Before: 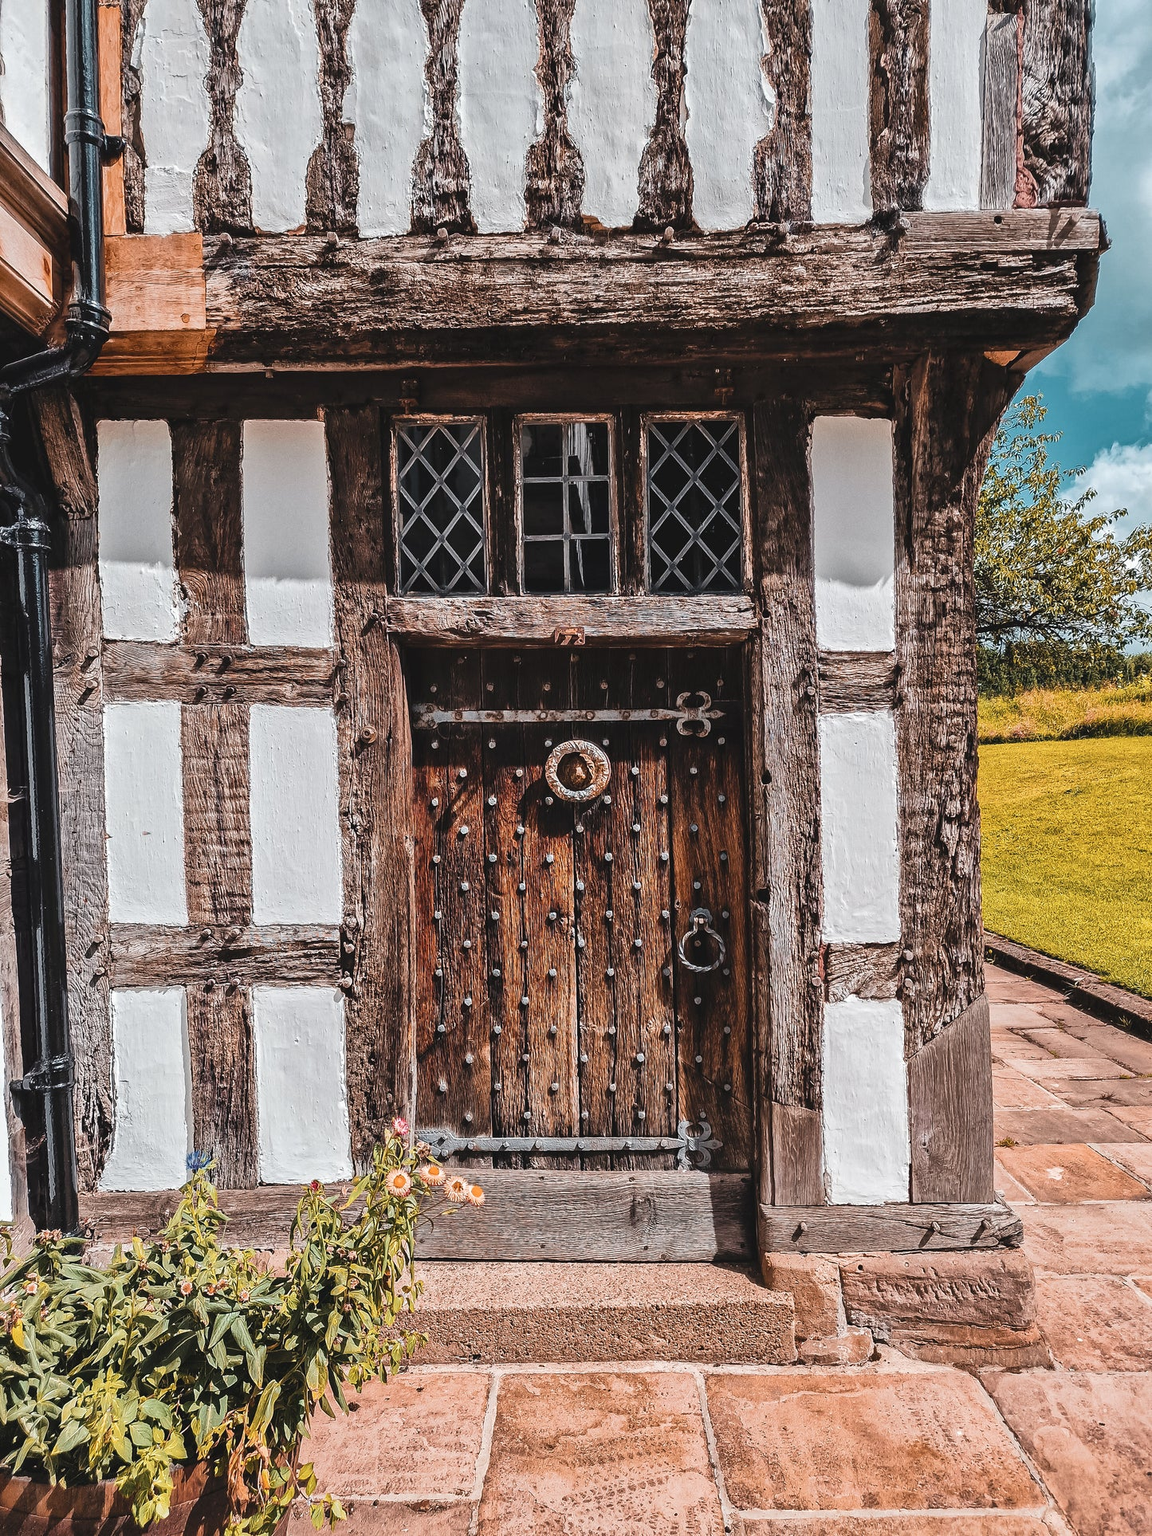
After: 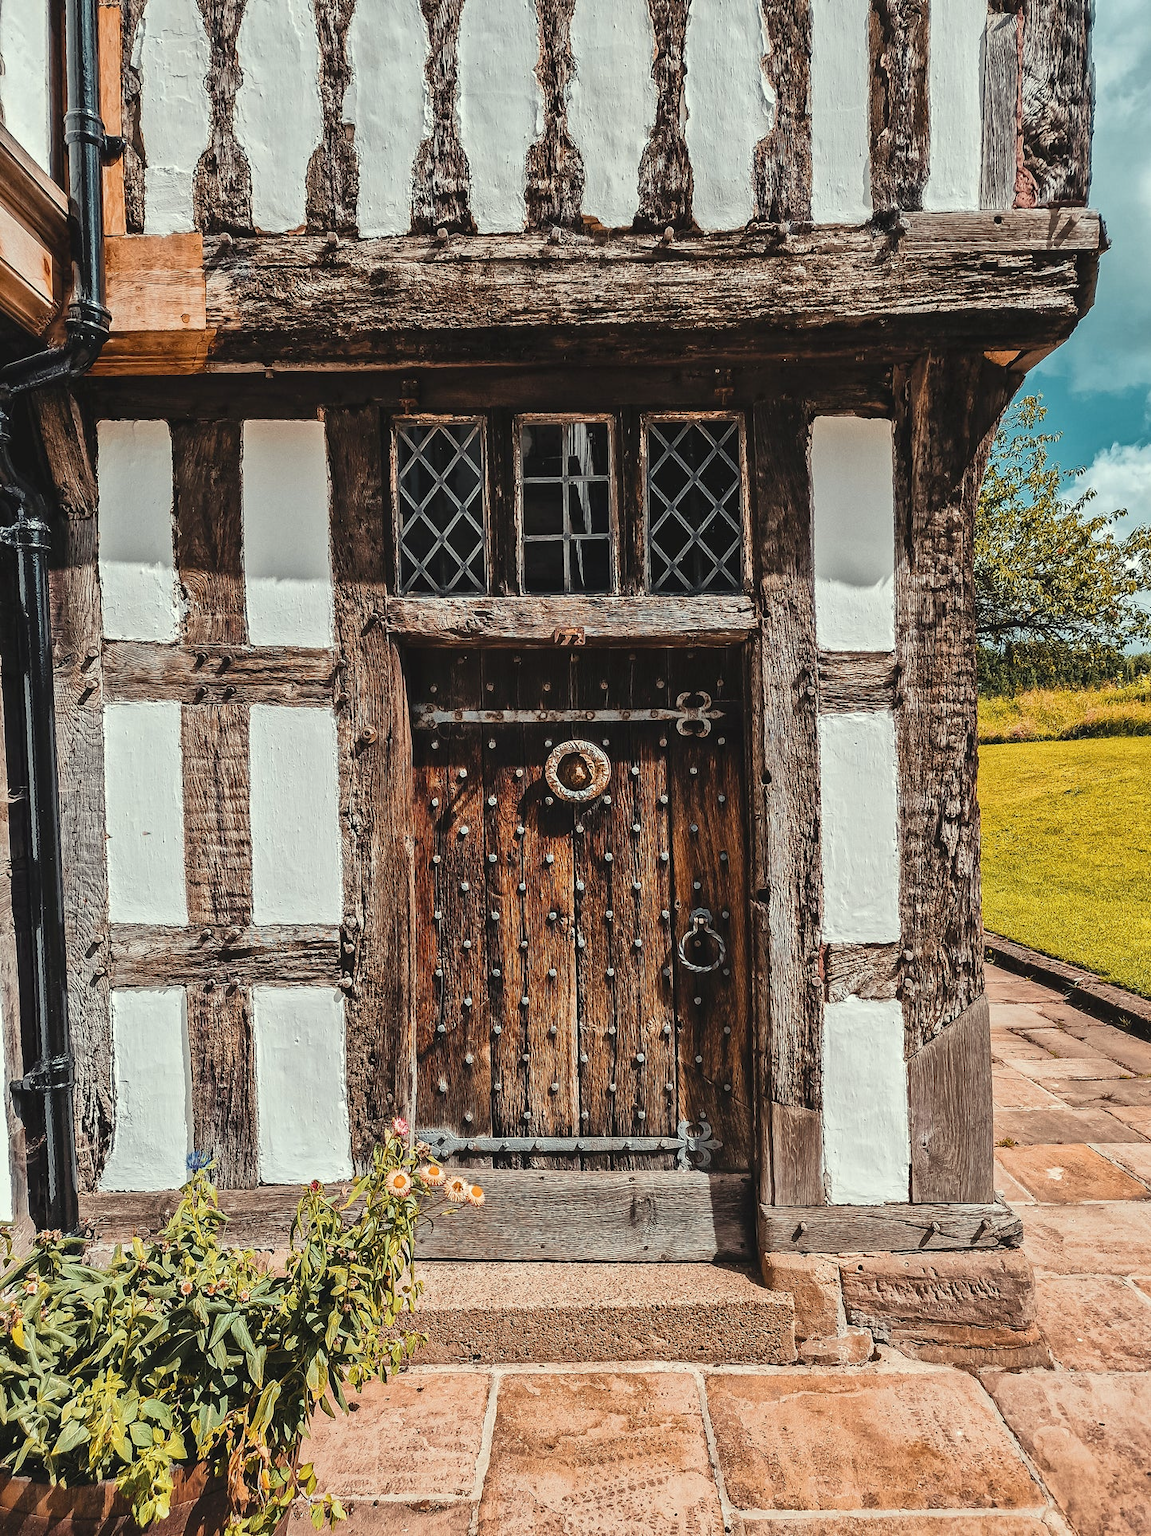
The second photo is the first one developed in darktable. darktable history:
color correction: highlights a* -4.36, highlights b* 6.43
